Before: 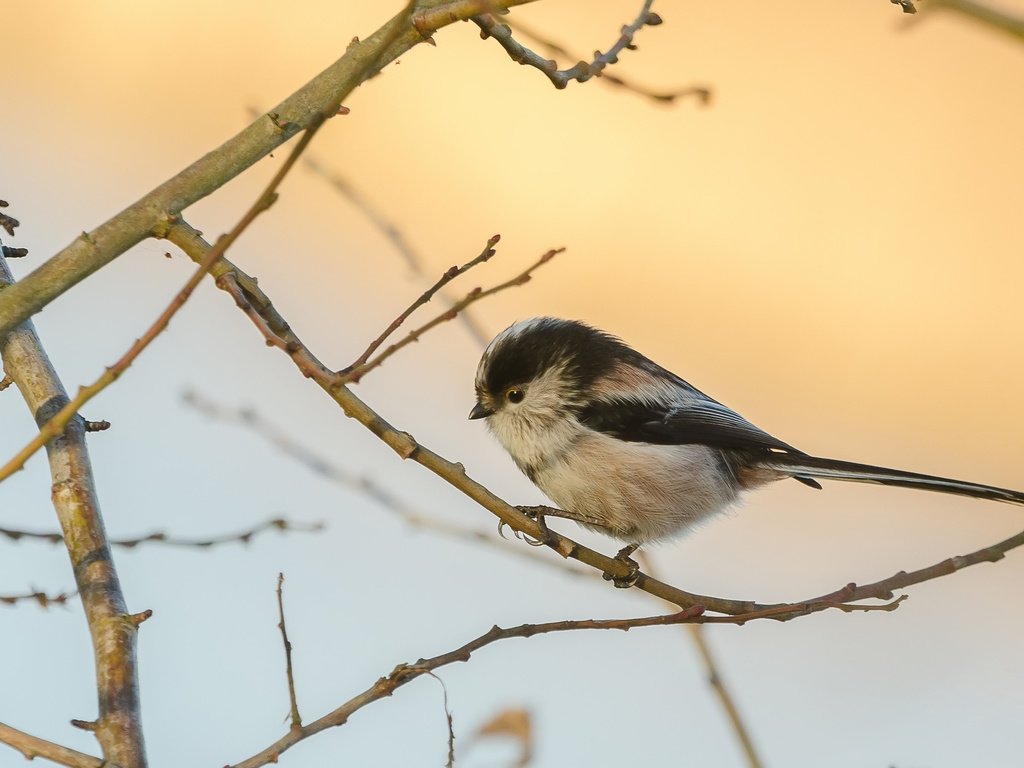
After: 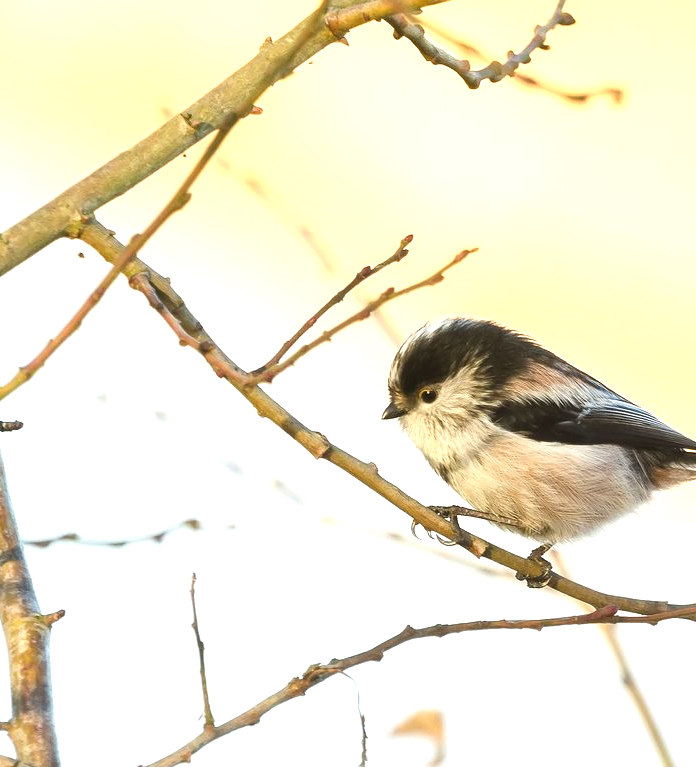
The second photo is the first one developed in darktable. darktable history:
exposure: exposure 0.701 EV, compensate exposure bias true, compensate highlight preservation false
crop and rotate: left 8.565%, right 23.437%
tone equalizer: -8 EV -0.393 EV, -7 EV -0.392 EV, -6 EV -0.343 EV, -5 EV -0.189 EV, -3 EV 0.203 EV, -2 EV 0.318 EV, -1 EV 0.387 EV, +0 EV 0.418 EV
